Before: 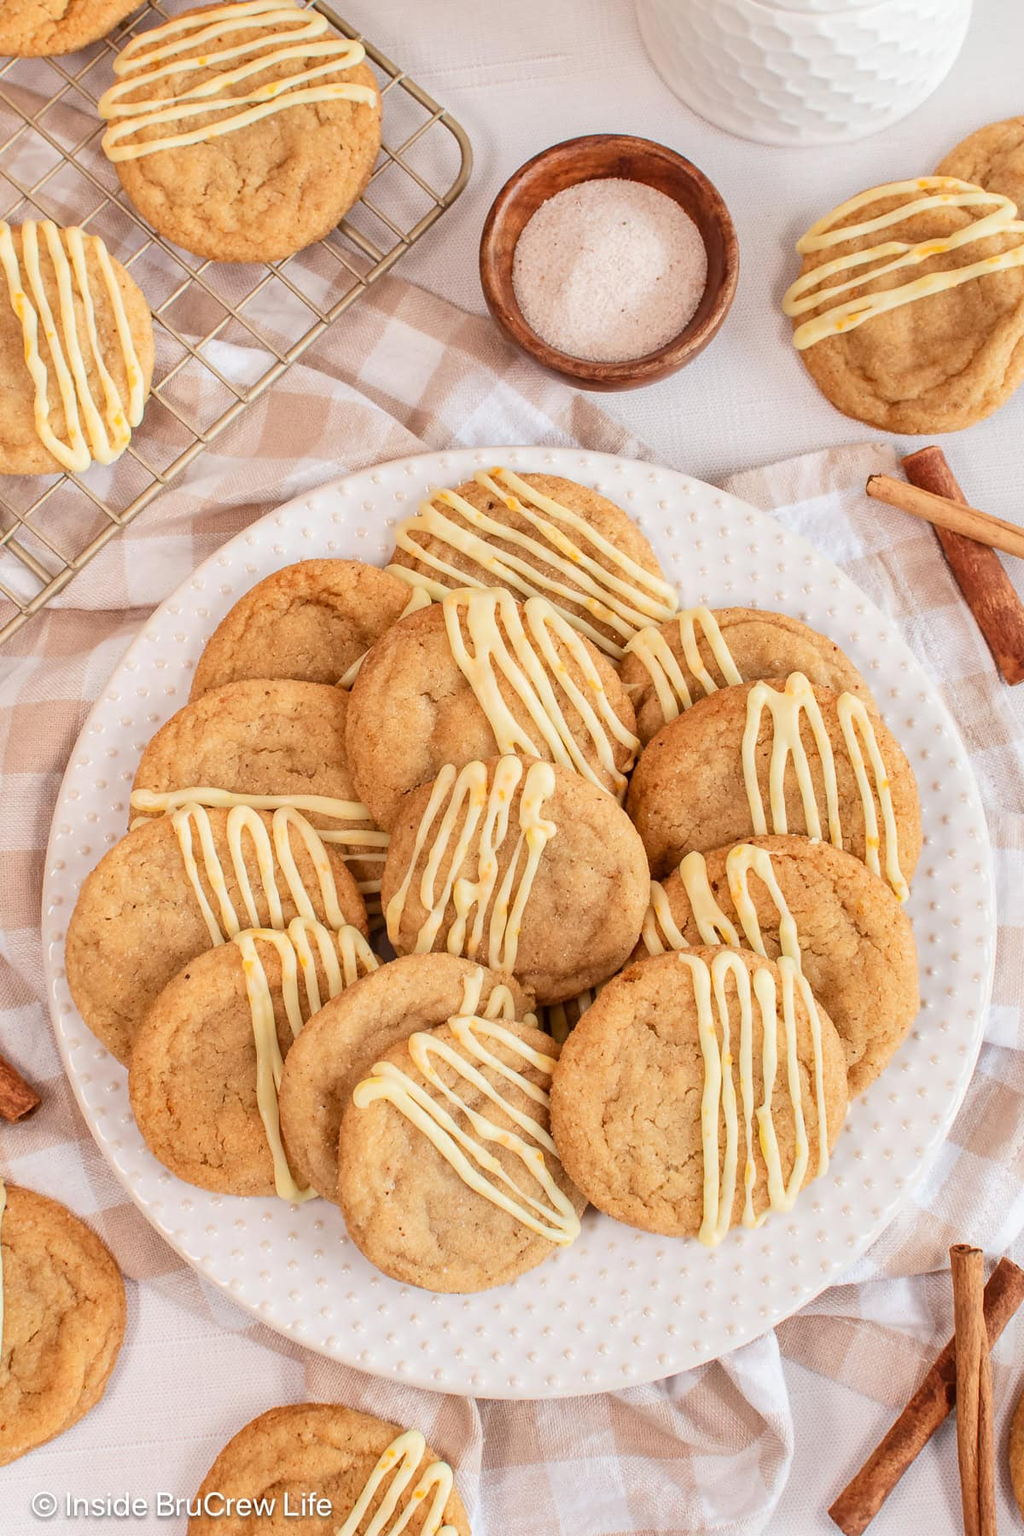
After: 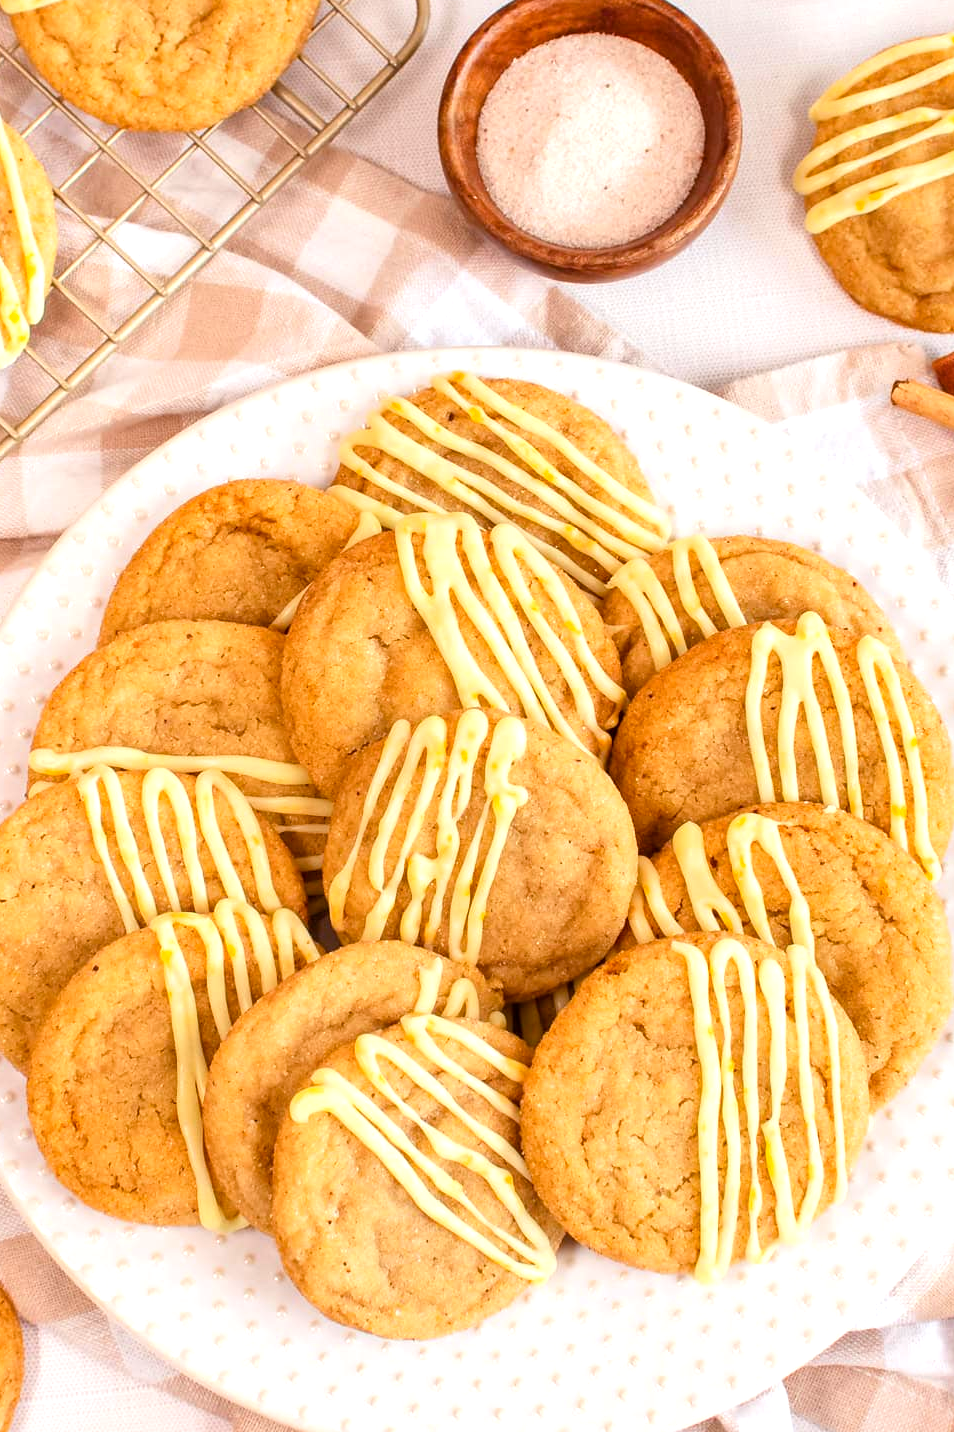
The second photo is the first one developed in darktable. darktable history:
crop and rotate: left 10.41%, top 9.83%, right 10.049%, bottom 10.582%
color balance rgb: power › chroma 0.285%, power › hue 25.23°, perceptual saturation grading › global saturation 19.93%
exposure: black level correction 0.001, exposure 0.499 EV, compensate highlight preservation false
